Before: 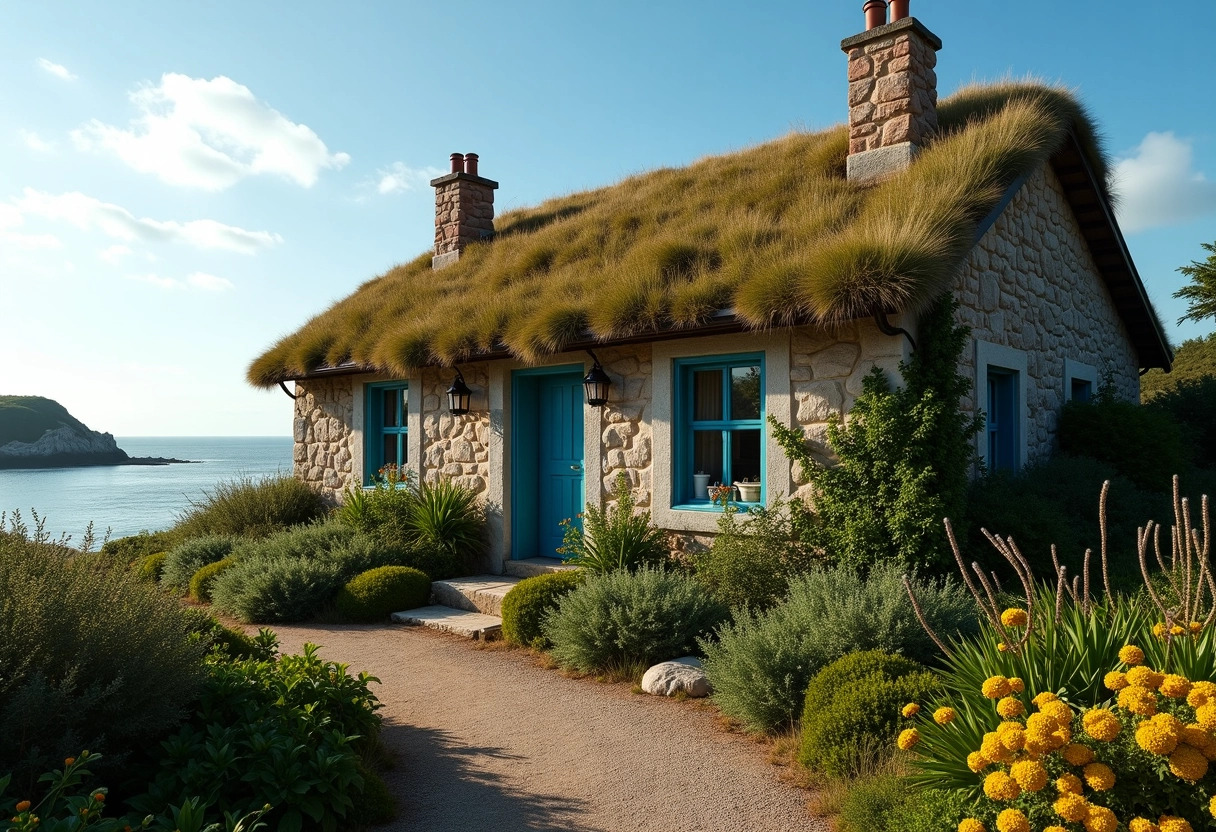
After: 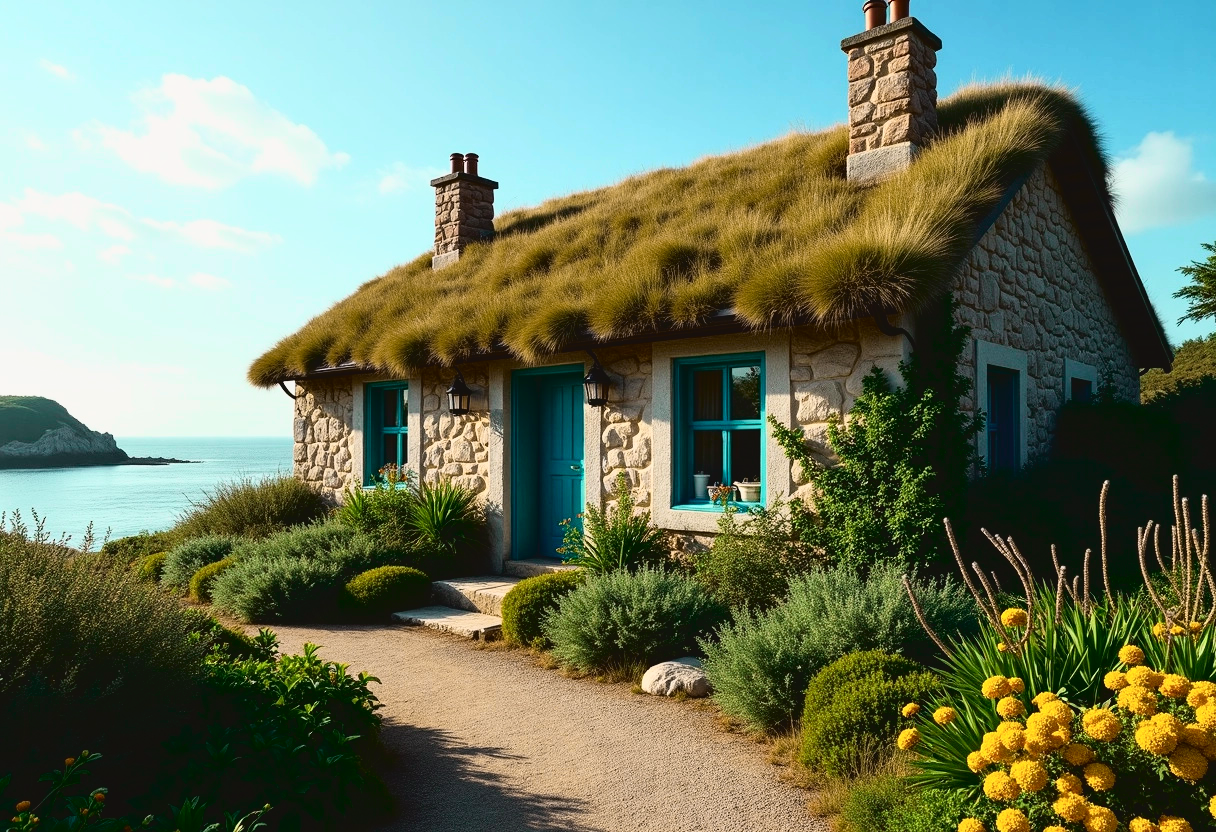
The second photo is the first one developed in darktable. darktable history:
tone curve: curves: ch0 [(0, 0.049) (0.113, 0.084) (0.285, 0.301) (0.673, 0.796) (0.845, 0.932) (0.994, 0.971)]; ch1 [(0, 0) (0.456, 0.424) (0.498, 0.5) (0.57, 0.557) (0.631, 0.635) (1, 1)]; ch2 [(0, 0) (0.395, 0.398) (0.44, 0.456) (0.502, 0.507) (0.55, 0.559) (0.67, 0.702) (1, 1)], color space Lab, independent channels, preserve colors none
